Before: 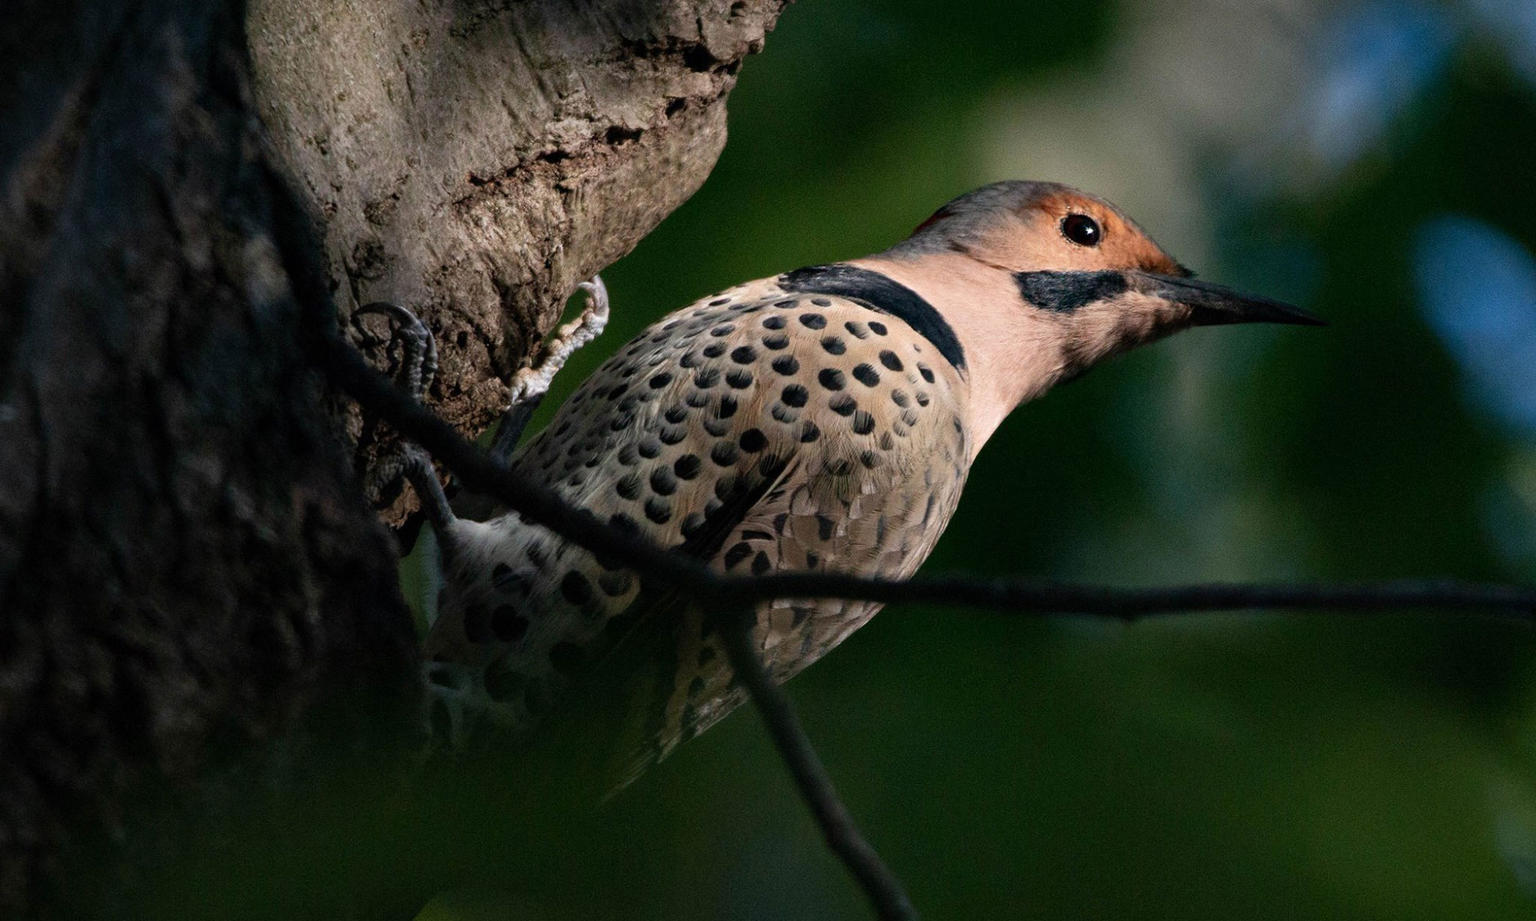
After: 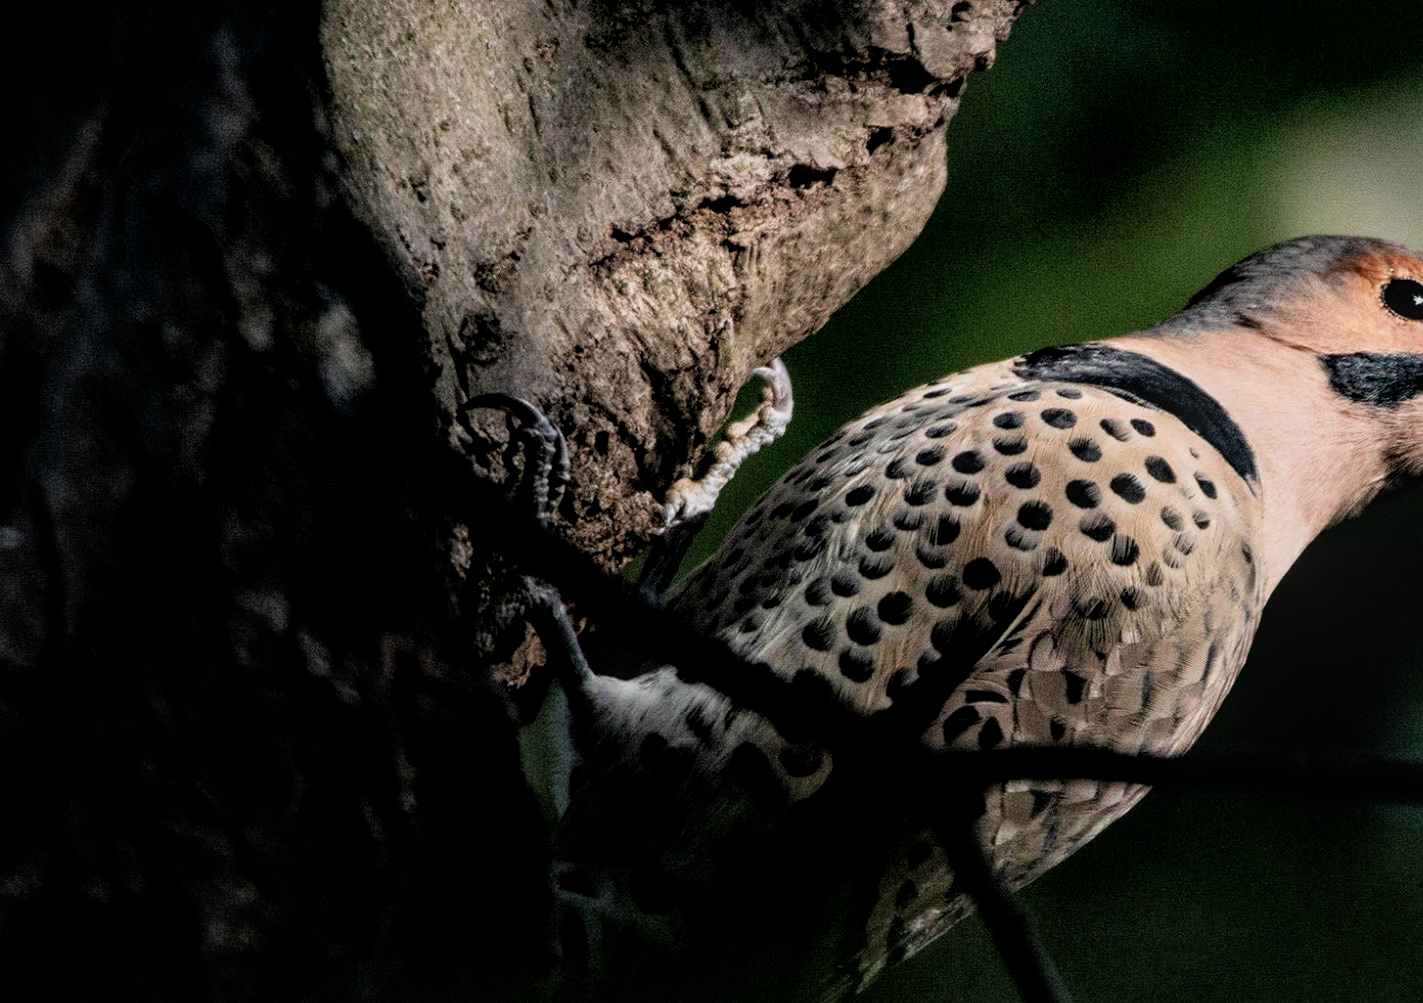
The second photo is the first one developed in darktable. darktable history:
filmic rgb: black relative exposure -7.98 EV, white relative exposure 4.03 EV, hardness 4.13, latitude 50.22%, contrast 1.101
crop: right 28.807%, bottom 16.327%
exposure: exposure 0.372 EV, compensate highlight preservation false
local contrast: on, module defaults
contrast brightness saturation: saturation -0.046
